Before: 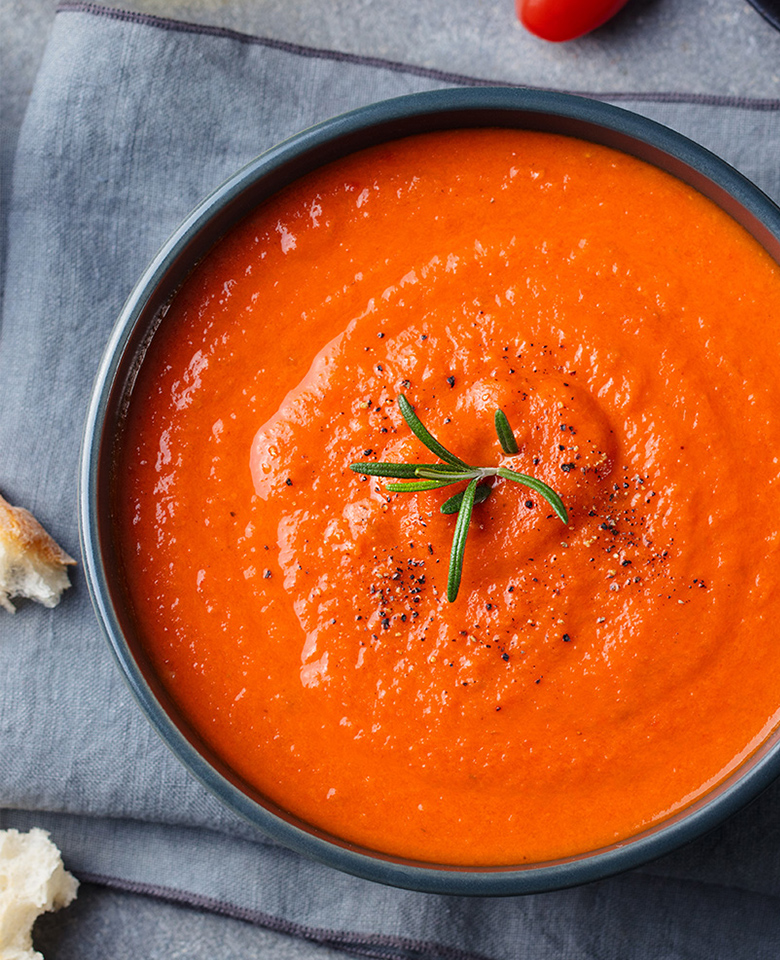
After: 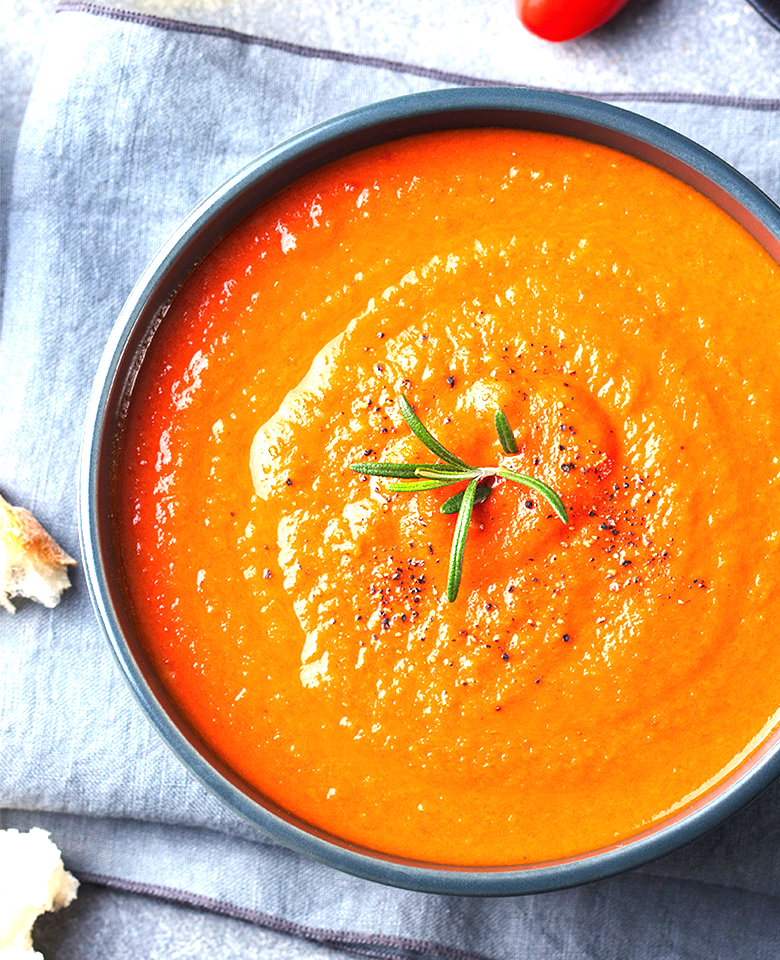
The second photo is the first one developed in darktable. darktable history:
exposure: black level correction 0, exposure 1.472 EV, compensate highlight preservation false
